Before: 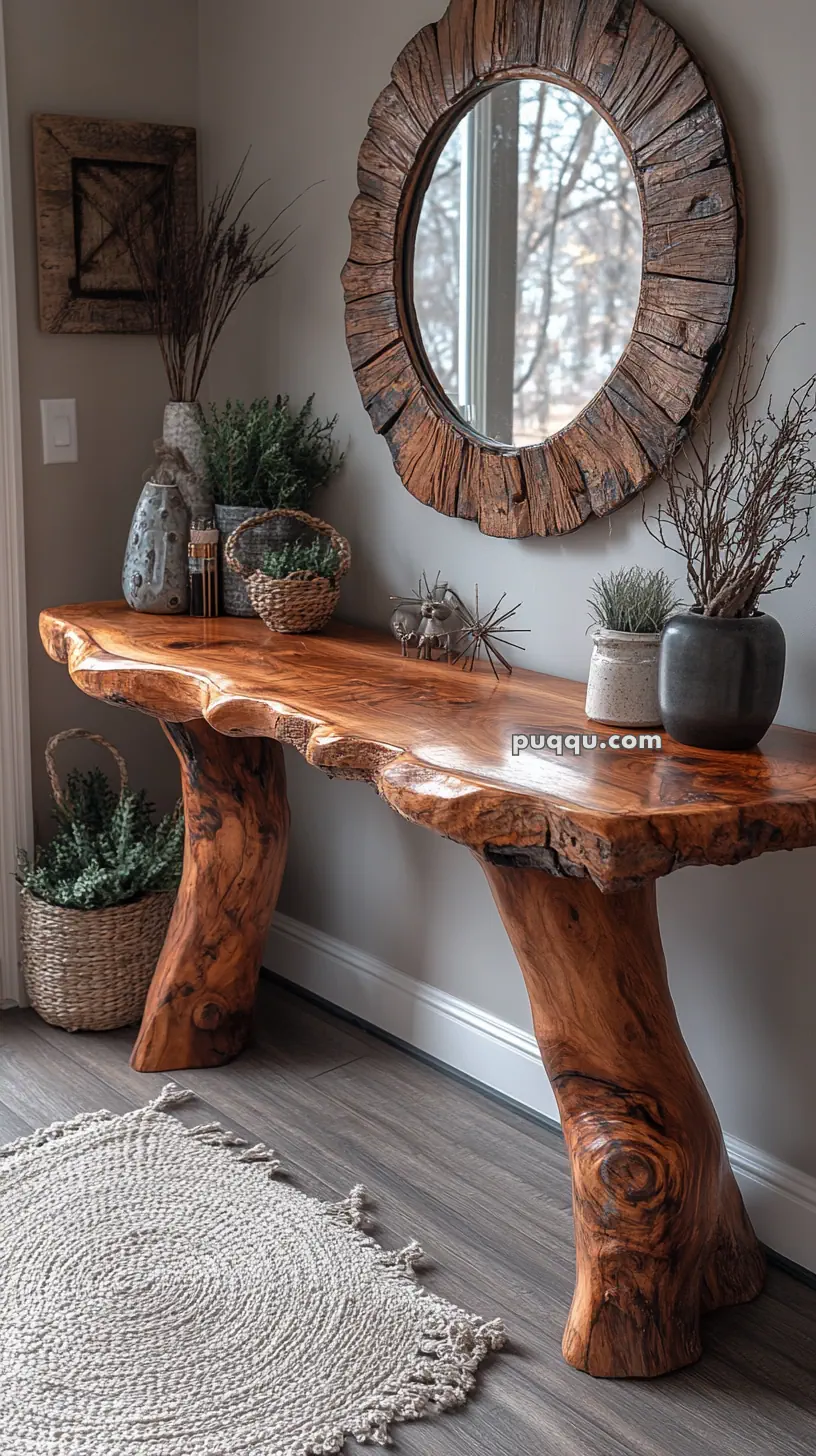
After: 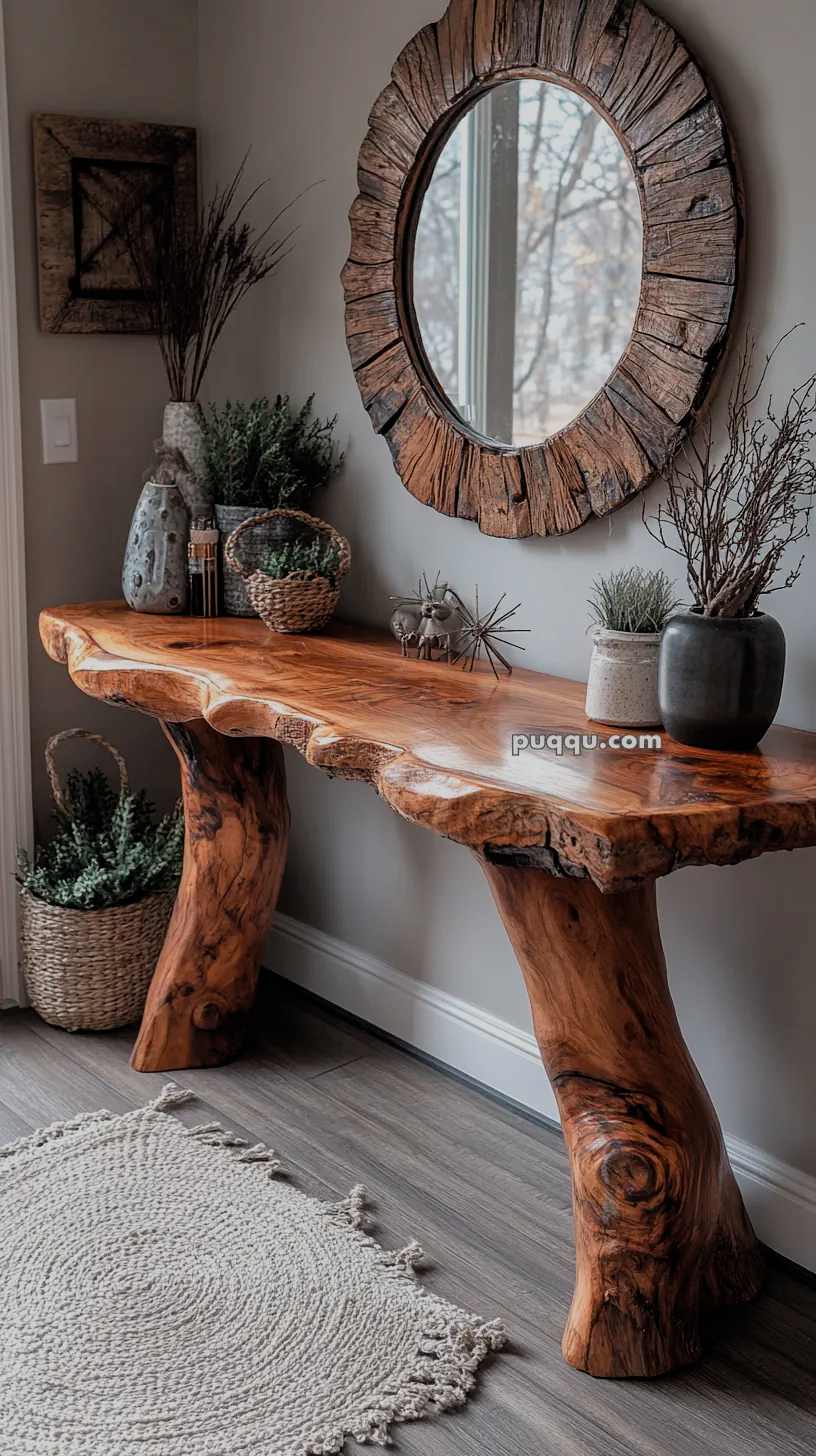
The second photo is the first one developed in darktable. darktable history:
filmic rgb: black relative exposure -7.65 EV, white relative exposure 4.56 EV, threshold 3.06 EV, hardness 3.61, enable highlight reconstruction true
